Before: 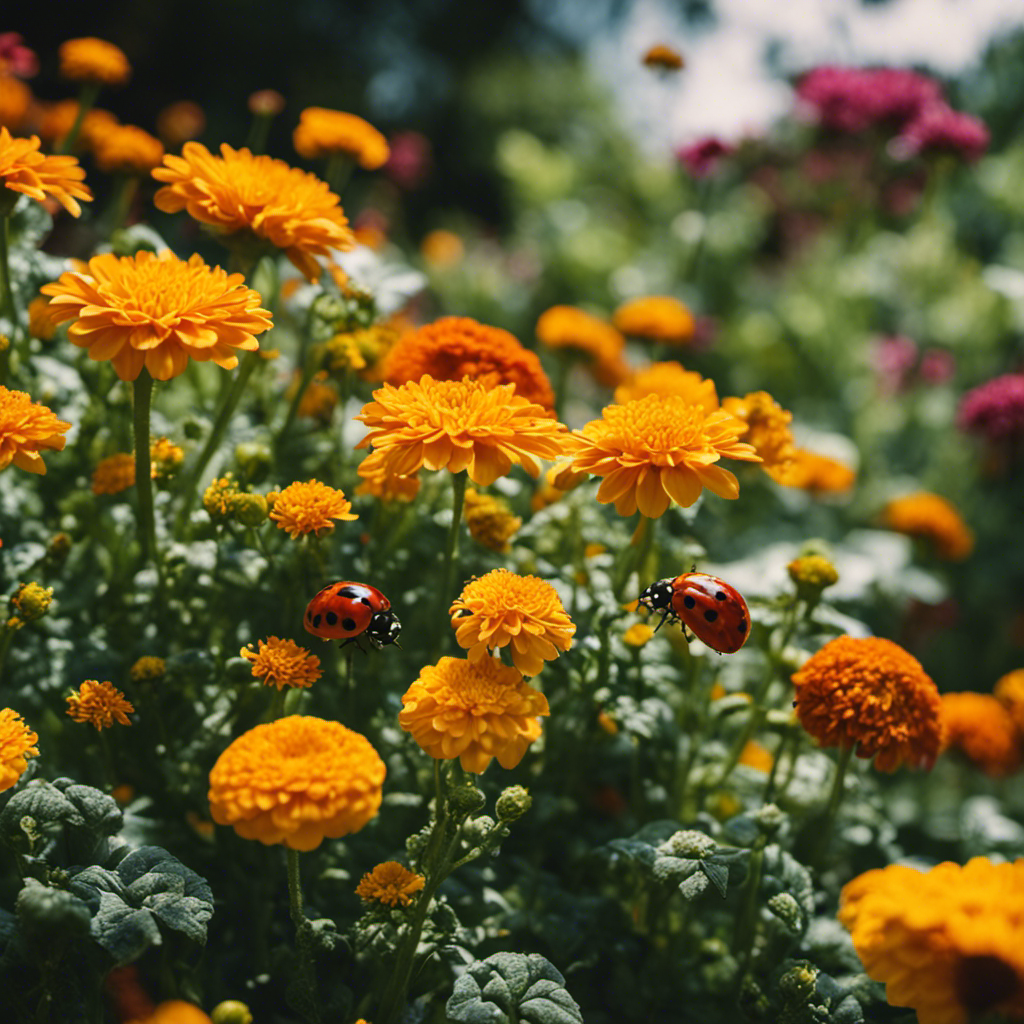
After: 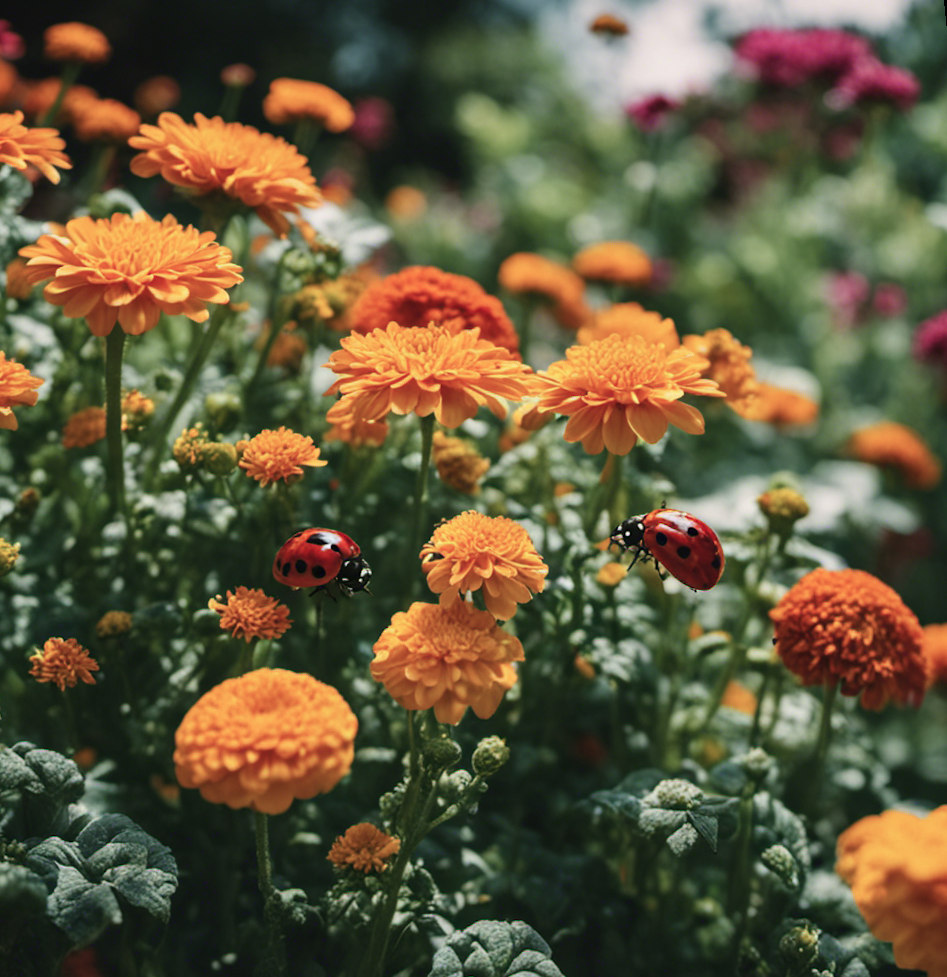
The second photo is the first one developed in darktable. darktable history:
color contrast: blue-yellow contrast 0.7
rotate and perspective: rotation -1.68°, lens shift (vertical) -0.146, crop left 0.049, crop right 0.912, crop top 0.032, crop bottom 0.96
